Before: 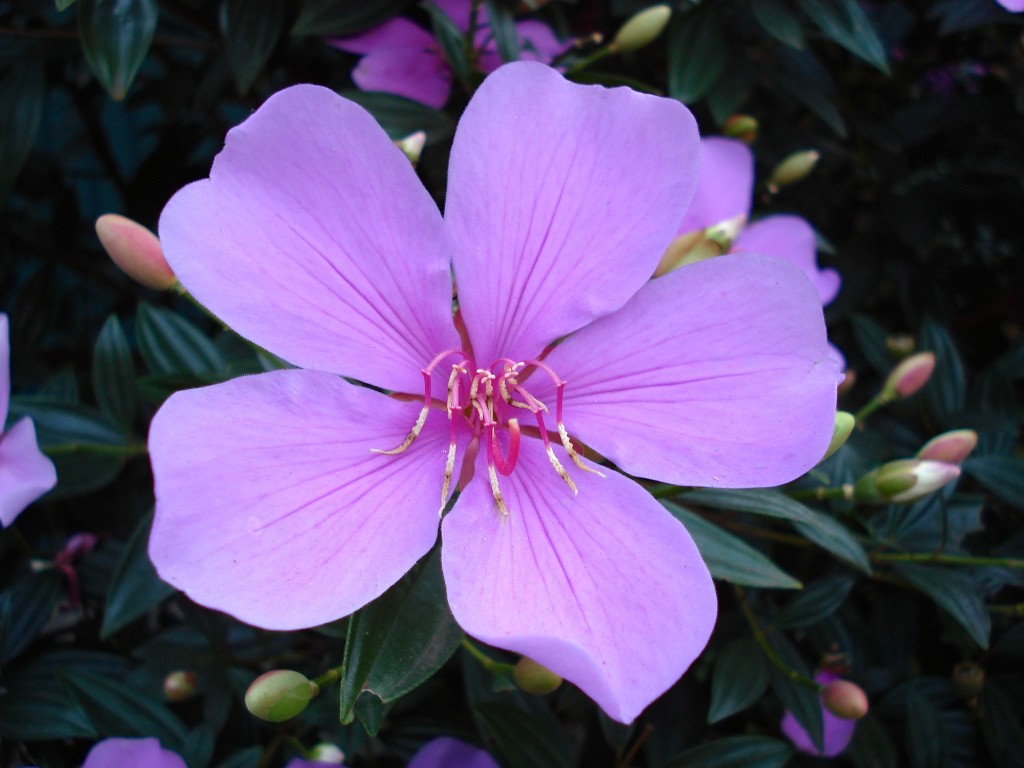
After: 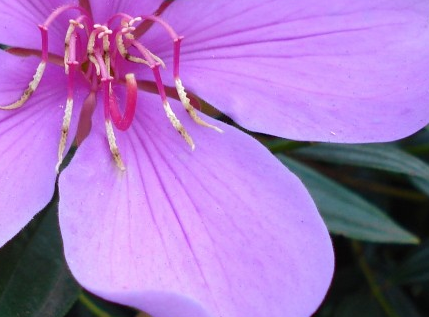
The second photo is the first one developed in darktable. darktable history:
crop: left 37.418%, top 44.987%, right 20.611%, bottom 13.657%
